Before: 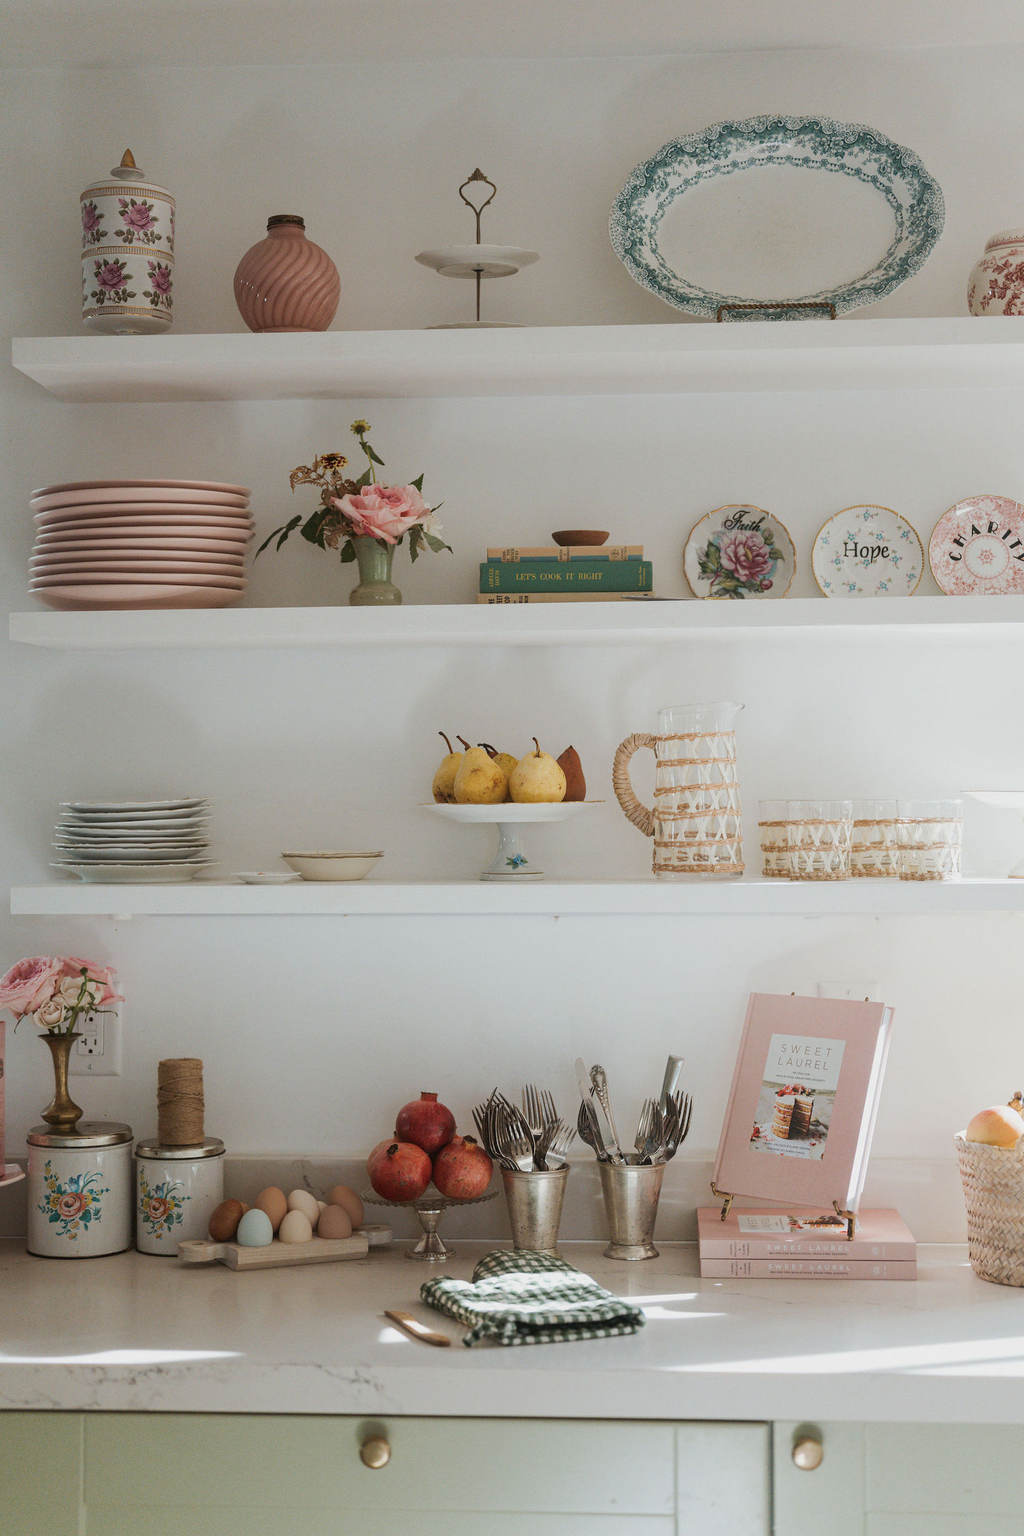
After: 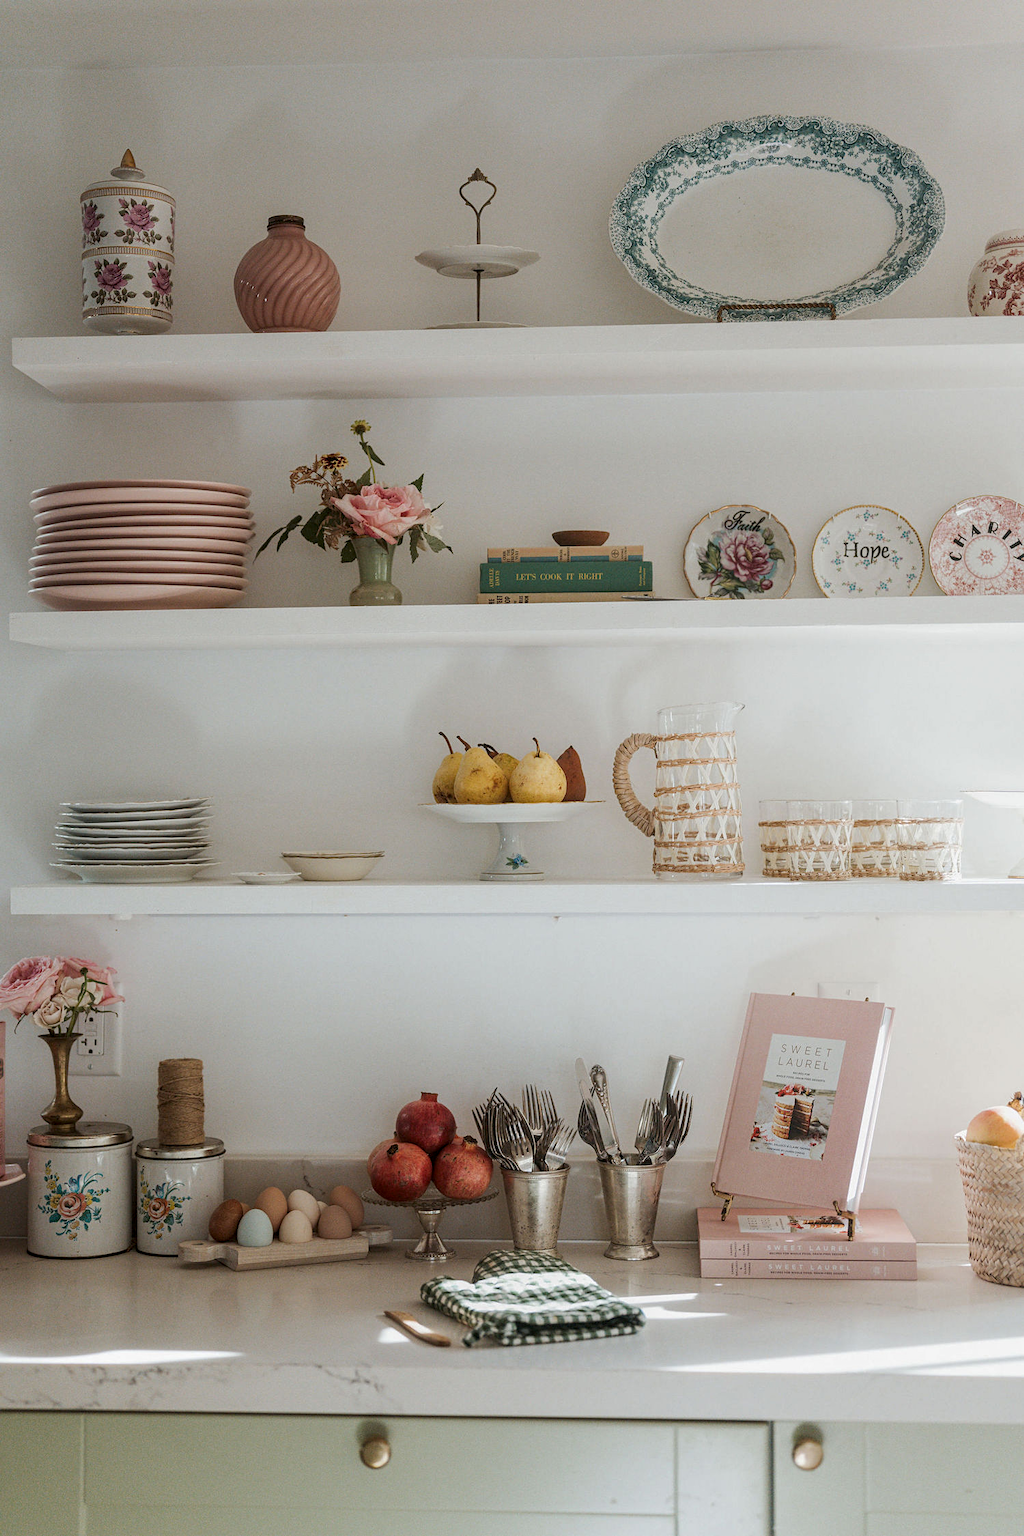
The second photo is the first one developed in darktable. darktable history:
white balance: emerald 1
local contrast: on, module defaults
sharpen: amount 0.2
